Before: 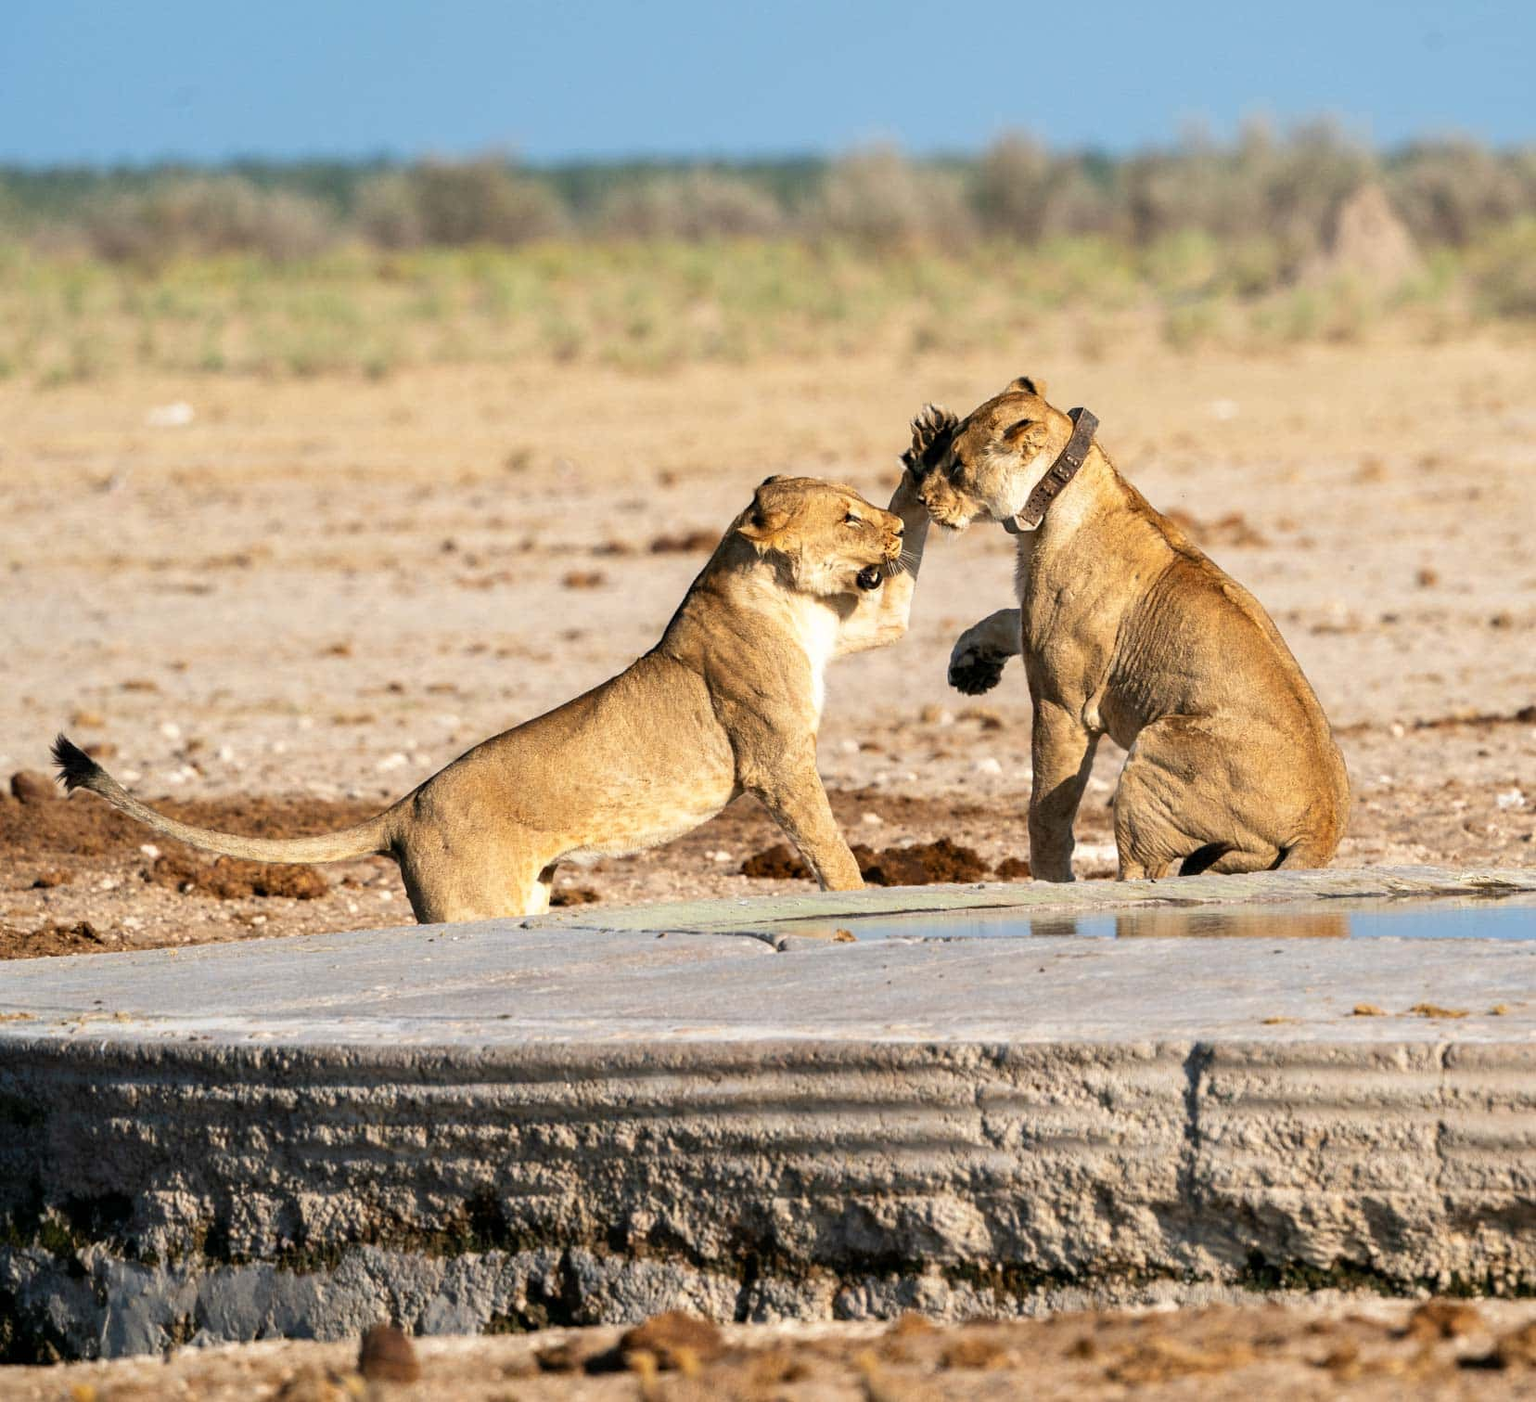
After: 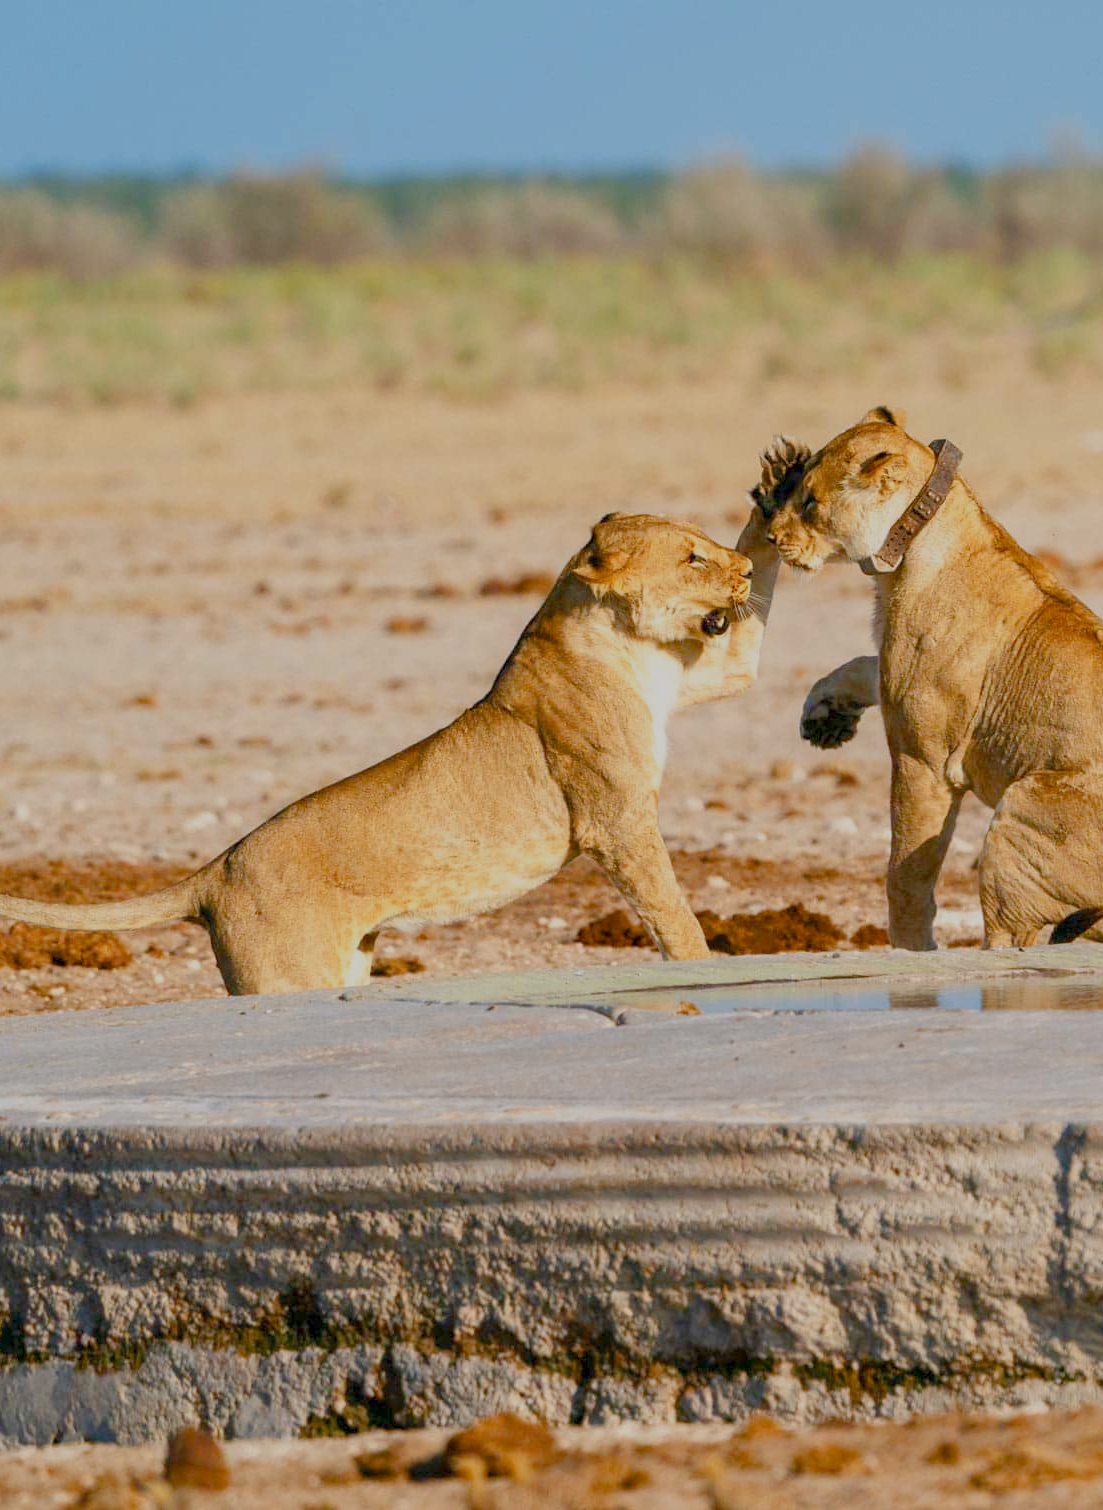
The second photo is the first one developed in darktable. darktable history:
crop and rotate: left 13.464%, right 19.895%
color balance rgb: perceptual saturation grading › global saturation 20%, perceptual saturation grading › highlights -25.563%, perceptual saturation grading › shadows 49.395%, contrast -29.49%
